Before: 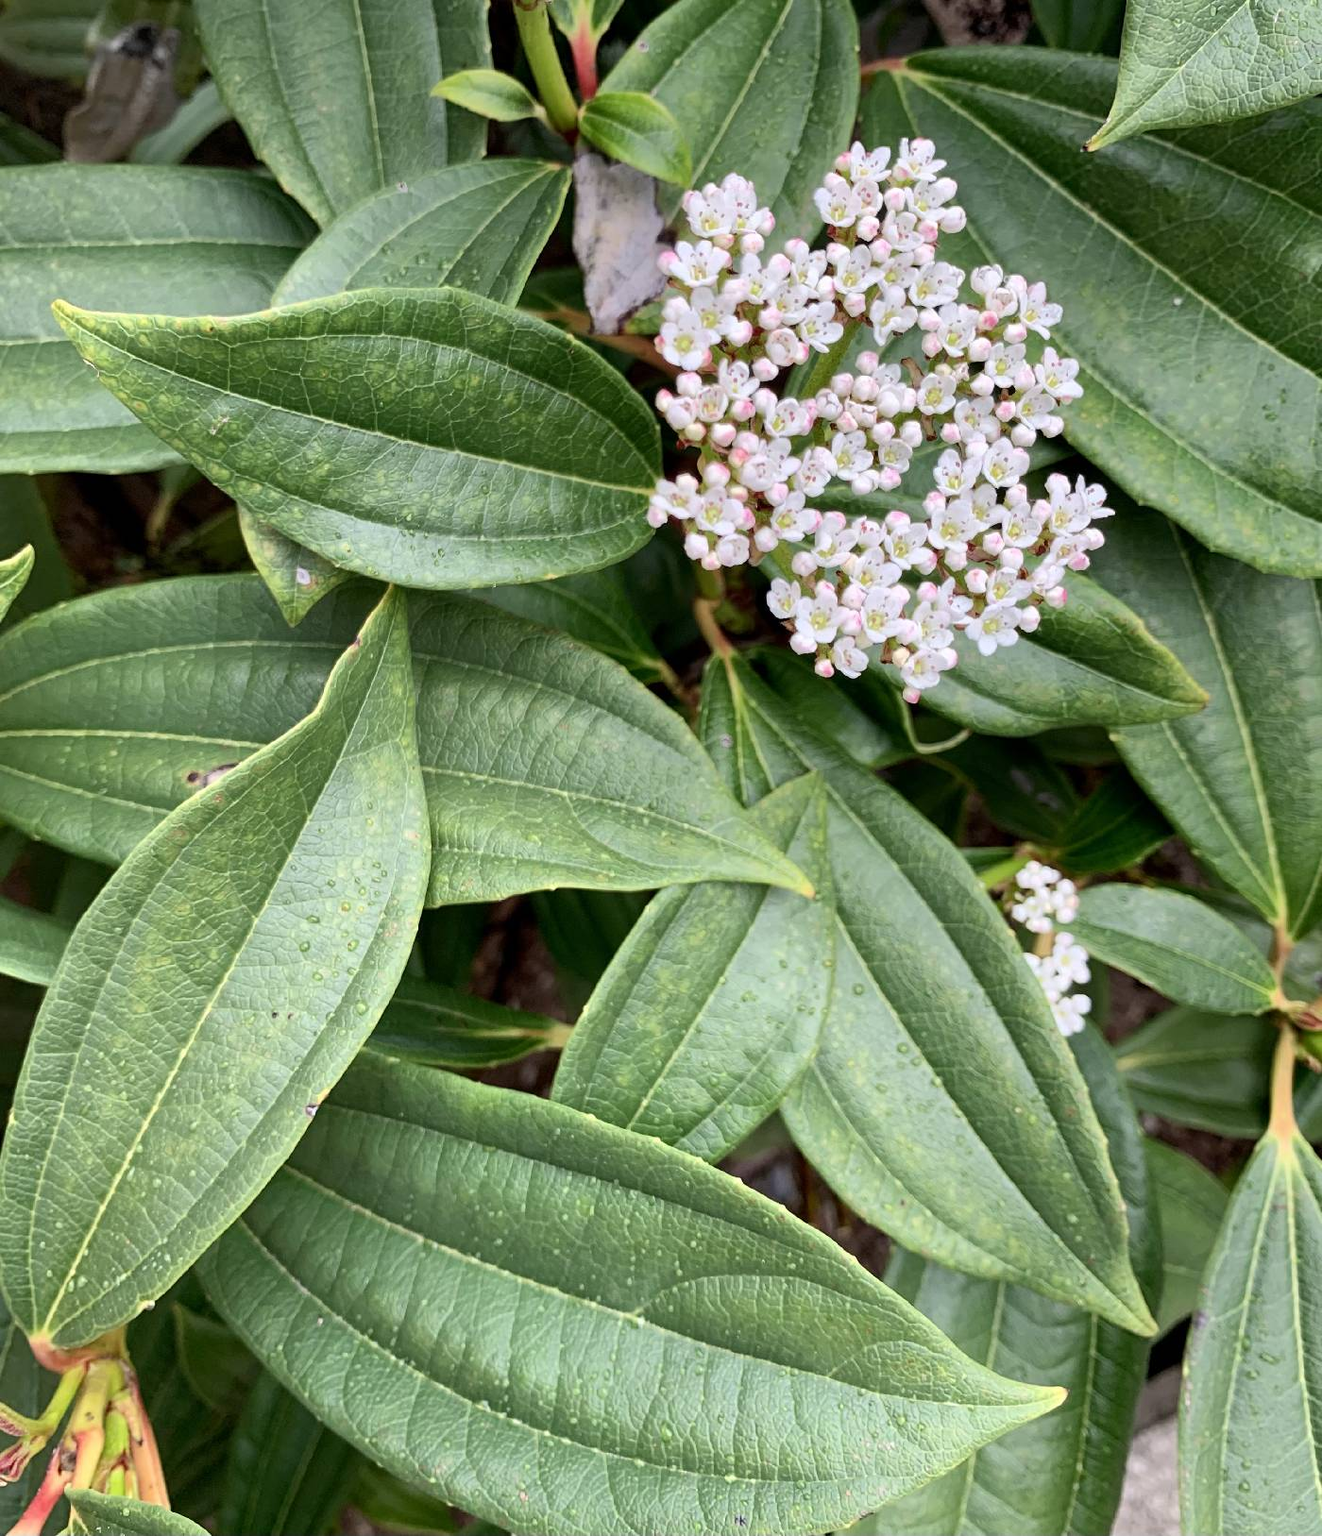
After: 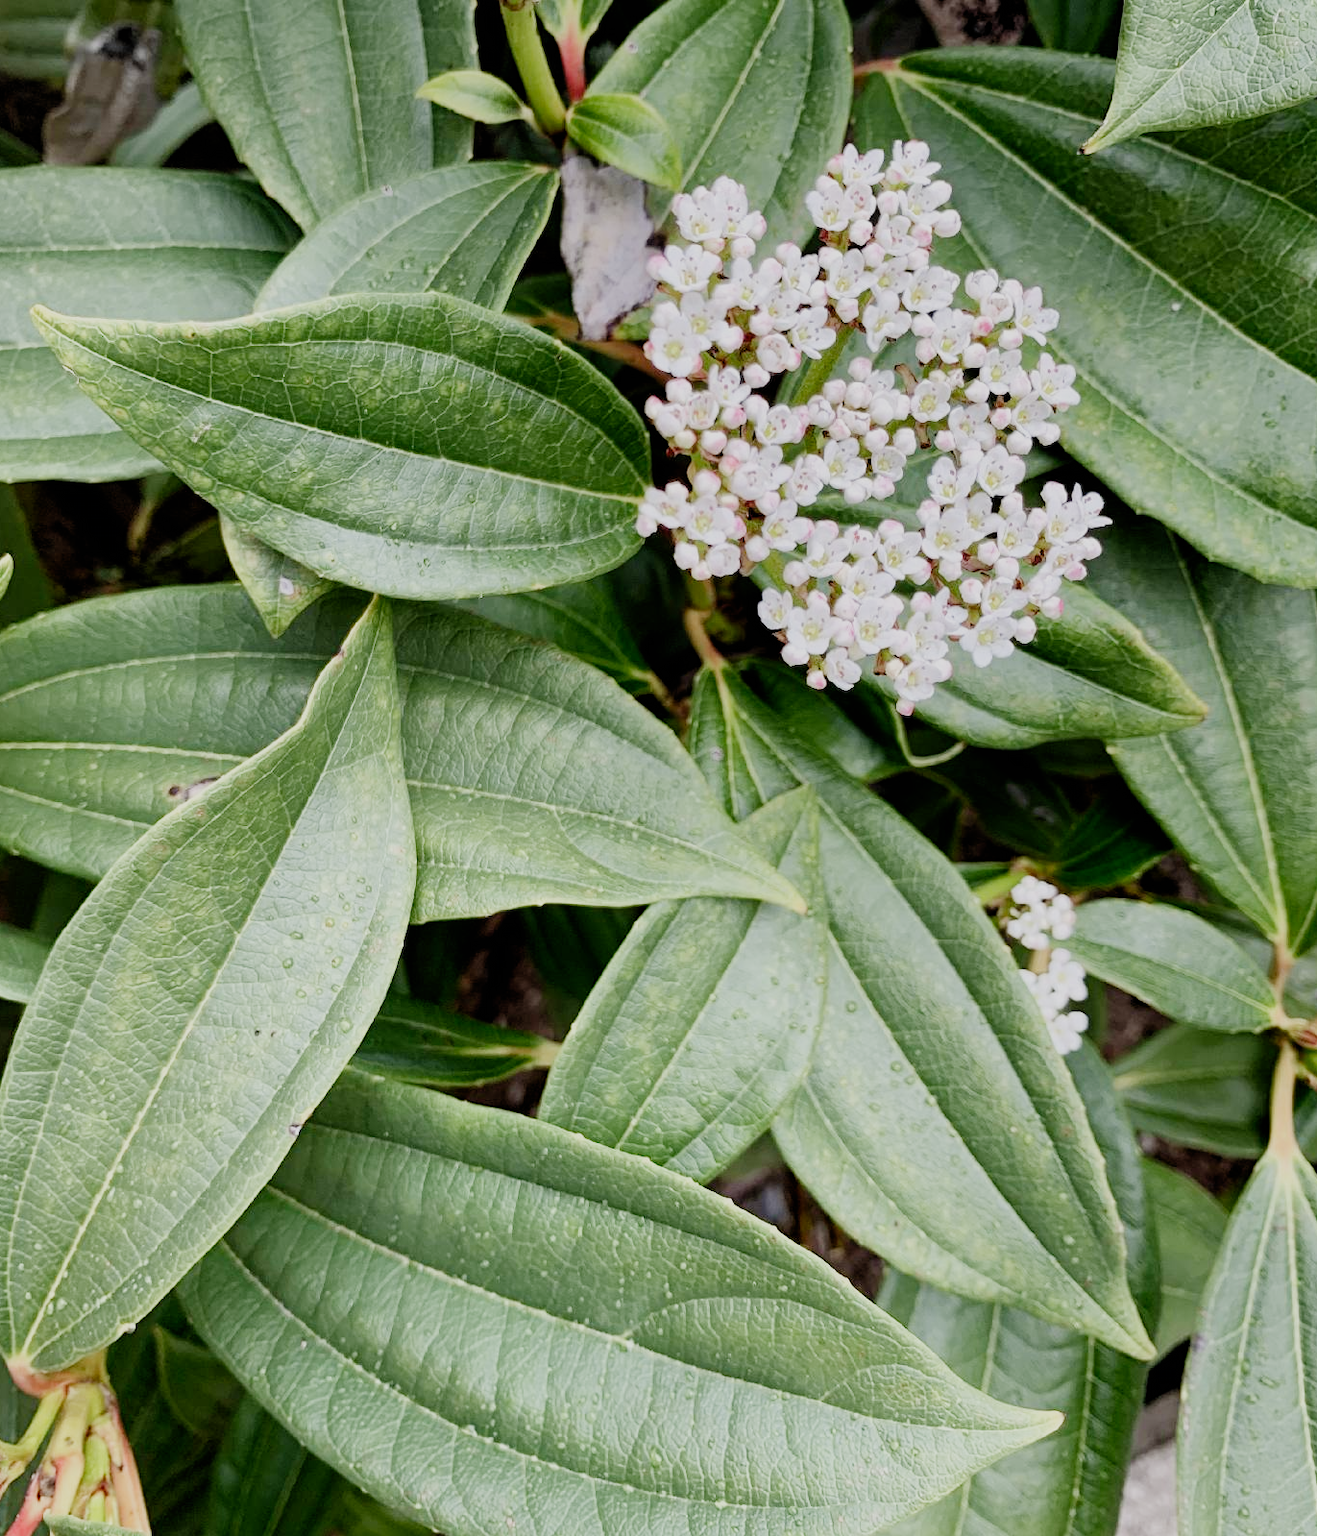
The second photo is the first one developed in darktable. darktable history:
filmic rgb: black relative exposure -7.27 EV, white relative exposure 5.06 EV, threshold 3.01 EV, hardness 3.2, add noise in highlights 0.002, preserve chrominance no, color science v3 (2019), use custom middle-gray values true, iterations of high-quality reconstruction 0, contrast in highlights soft, enable highlight reconstruction true
exposure: exposure 0.293 EV, compensate exposure bias true, compensate highlight preservation false
crop: left 1.691%, right 0.286%, bottom 1.66%
